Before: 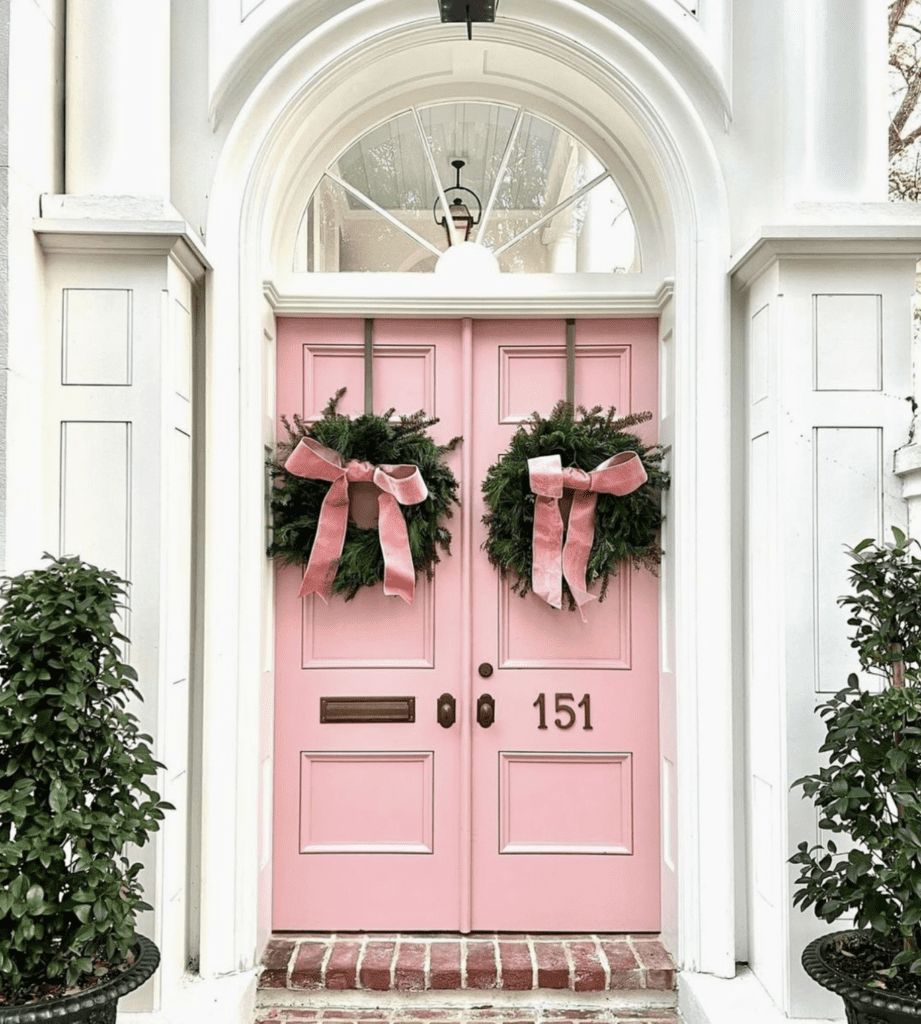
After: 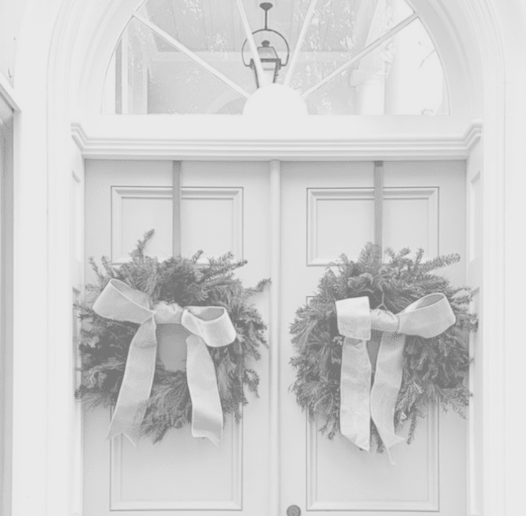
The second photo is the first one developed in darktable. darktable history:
monochrome: on, module defaults
crop: left 20.932%, top 15.471%, right 21.848%, bottom 34.081%
contrast brightness saturation: contrast -0.32, brightness 0.75, saturation -0.78
